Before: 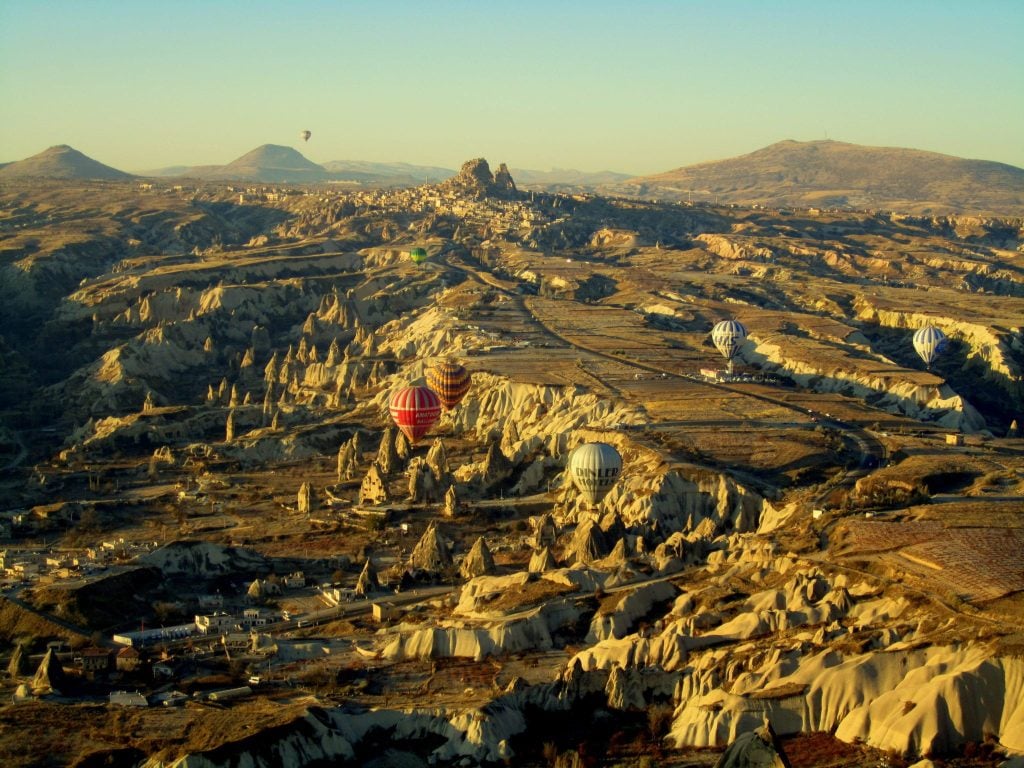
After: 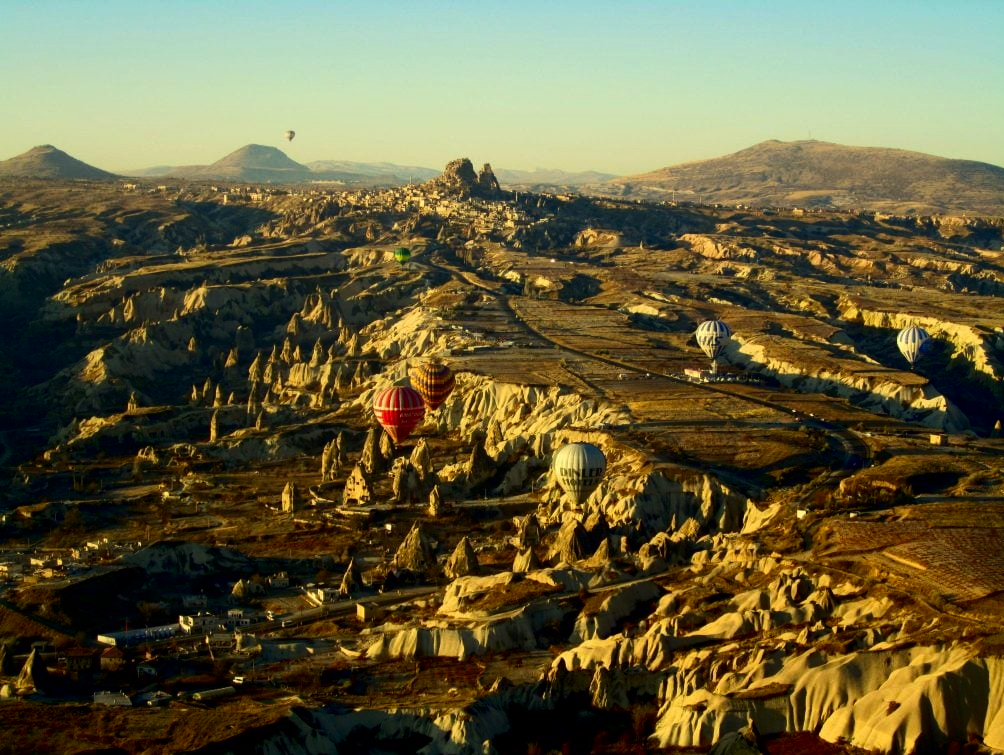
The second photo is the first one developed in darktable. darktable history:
tone equalizer: on, module defaults
crop: left 1.655%, right 0.28%, bottom 1.575%
base curve: preserve colors none
contrast brightness saturation: contrast 0.195, brightness -0.11, saturation 0.103
